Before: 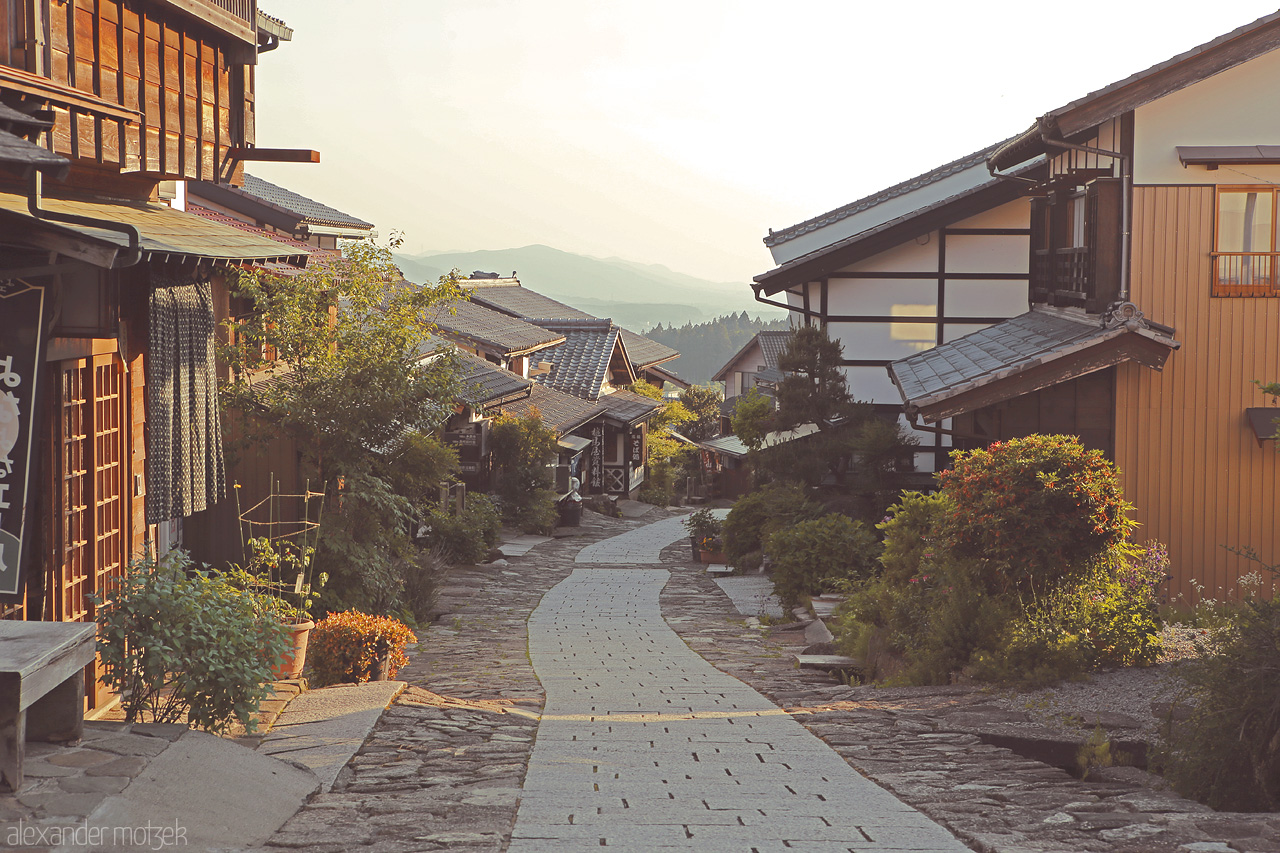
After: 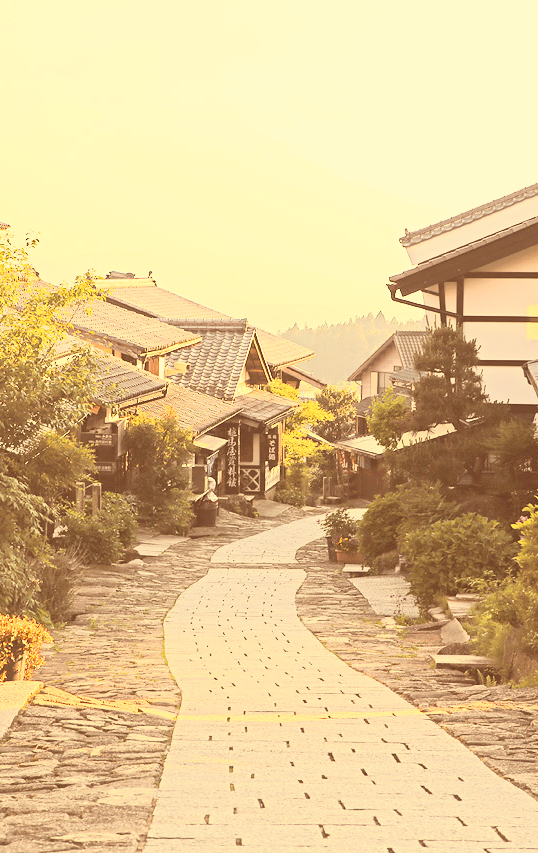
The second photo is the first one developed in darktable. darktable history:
tone equalizer: -8 EV -0.72 EV, -7 EV -0.695 EV, -6 EV -0.592 EV, -5 EV -0.371 EV, -3 EV 0.373 EV, -2 EV 0.6 EV, -1 EV 0.686 EV, +0 EV 0.722 EV, smoothing diameter 24.92%, edges refinement/feathering 9.07, preserve details guided filter
filmic rgb: black relative exposure -16 EV, white relative exposure 6.89 EV, hardness 4.71, color science v4 (2020), contrast in shadows soft, contrast in highlights soft
shadows and highlights: shadows 25.54, highlights -24.85
color balance rgb: shadows lift › chroma 2.037%, shadows lift › hue 248.4°, power › chroma 0.293%, power › hue 24.46°, highlights gain › chroma 0.955%, highlights gain › hue 28.39°, perceptual saturation grading › global saturation 24.961%
color correction: highlights a* 1.11, highlights b* 24.73, shadows a* 15.61, shadows b* 24.69
crop: left 28.459%, right 29.448%
contrast brightness saturation: contrast 0.425, brightness 0.558, saturation -0.194
